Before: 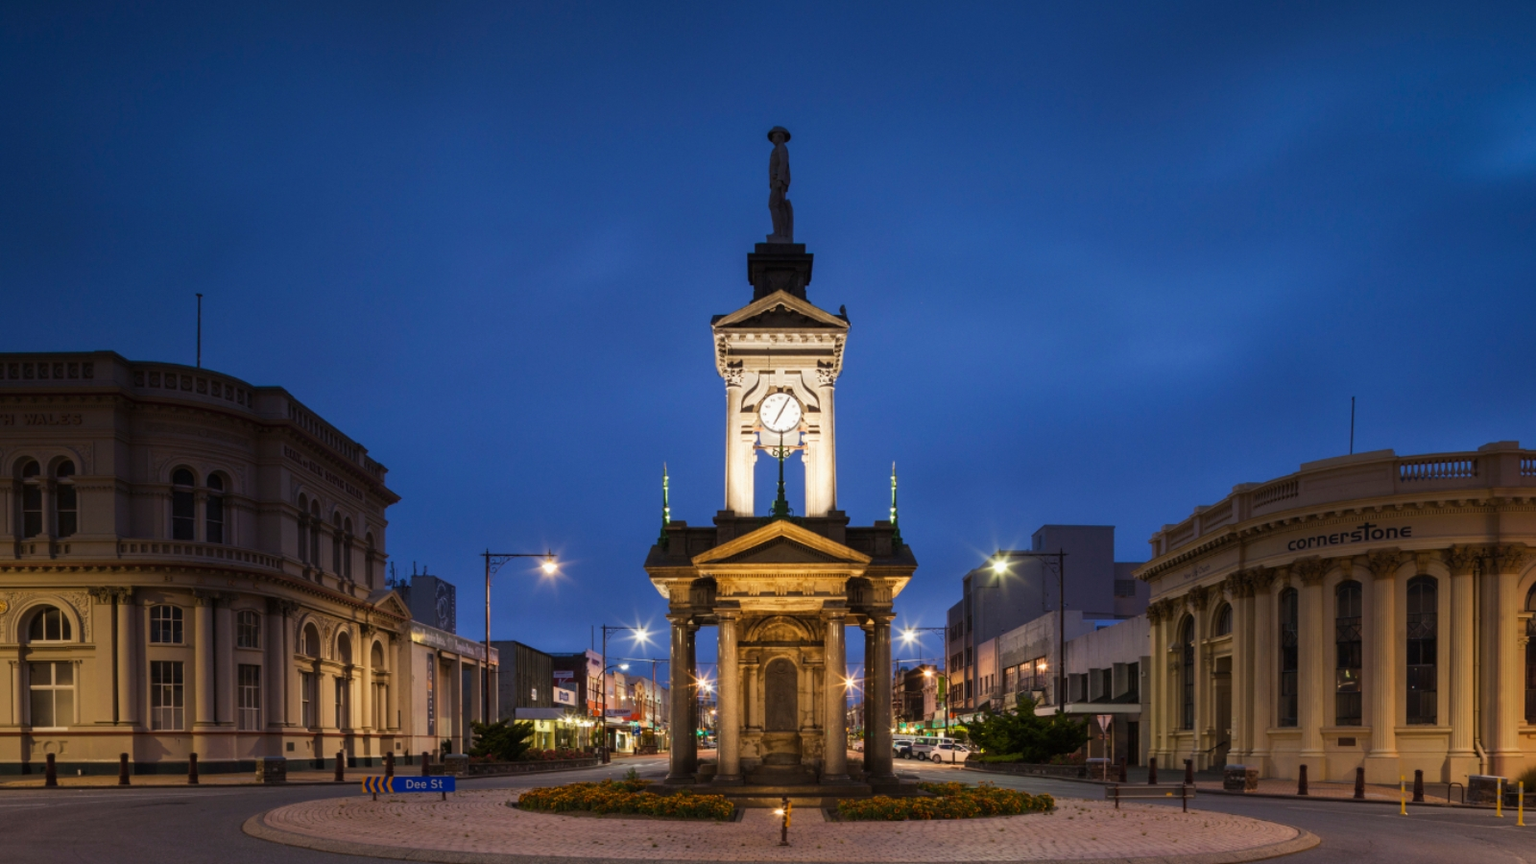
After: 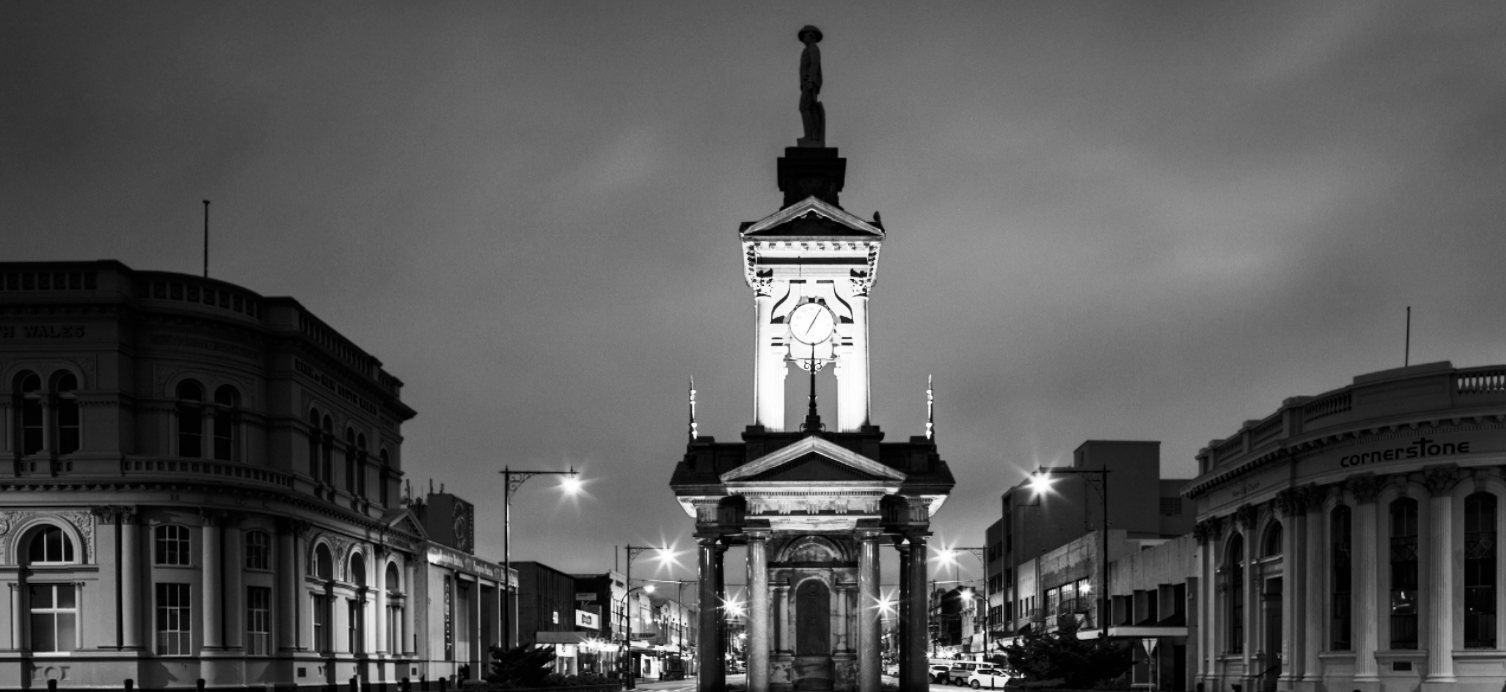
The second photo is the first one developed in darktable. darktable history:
shadows and highlights: radius 105.93, shadows 23.23, highlights -57.78, low approximation 0.01, soften with gaussian
color calibration: output gray [0.31, 0.36, 0.33, 0], illuminant as shot in camera, x 0.359, y 0.362, temperature 4557.54 K, gamut compression 2.99
contrast brightness saturation: contrast 0.22
base curve: curves: ch0 [(0, 0) (0.005, 0.002) (0.193, 0.295) (0.399, 0.664) (0.75, 0.928) (1, 1)]
crop and rotate: angle 0.054°, top 11.824%, right 5.673%, bottom 11.063%
haze removal: adaptive false
